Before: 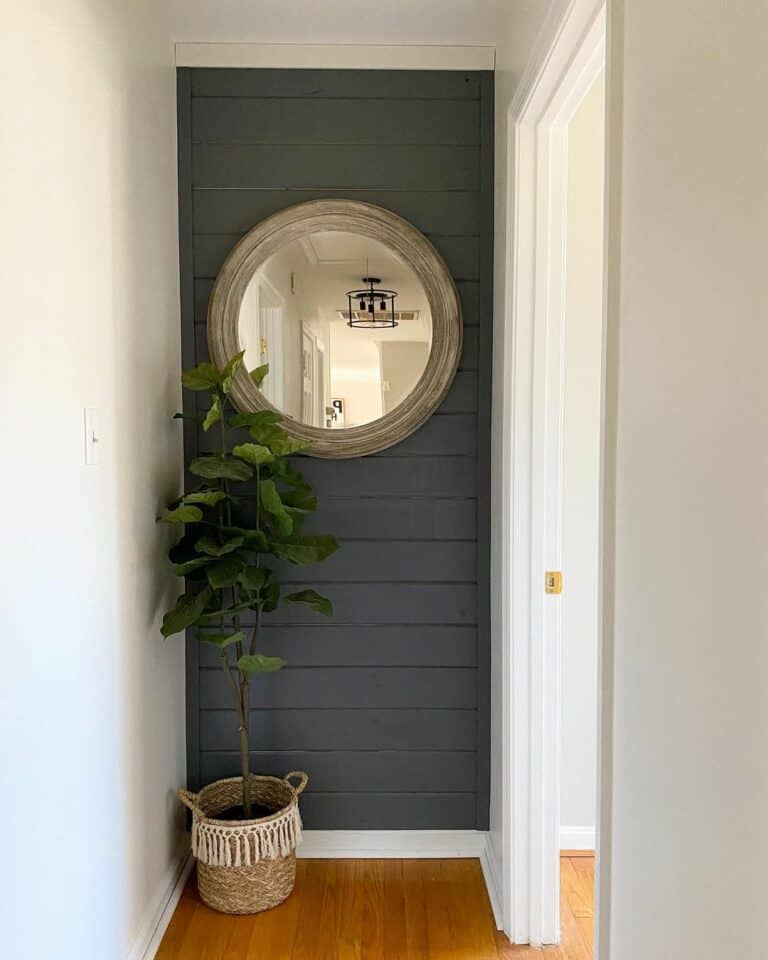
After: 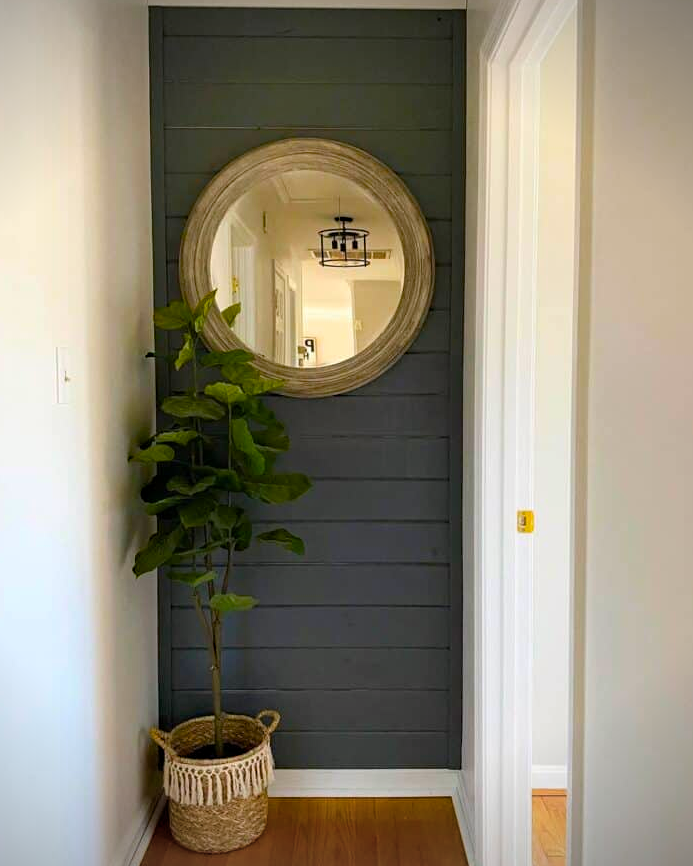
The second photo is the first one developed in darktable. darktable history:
vignetting: fall-off start 97.2%, width/height ratio 1.187
crop: left 3.746%, top 6.431%, right 5.998%, bottom 3.325%
haze removal: compatibility mode true, adaptive false
color balance rgb: perceptual saturation grading › global saturation 33.93%, global vibrance 20%
